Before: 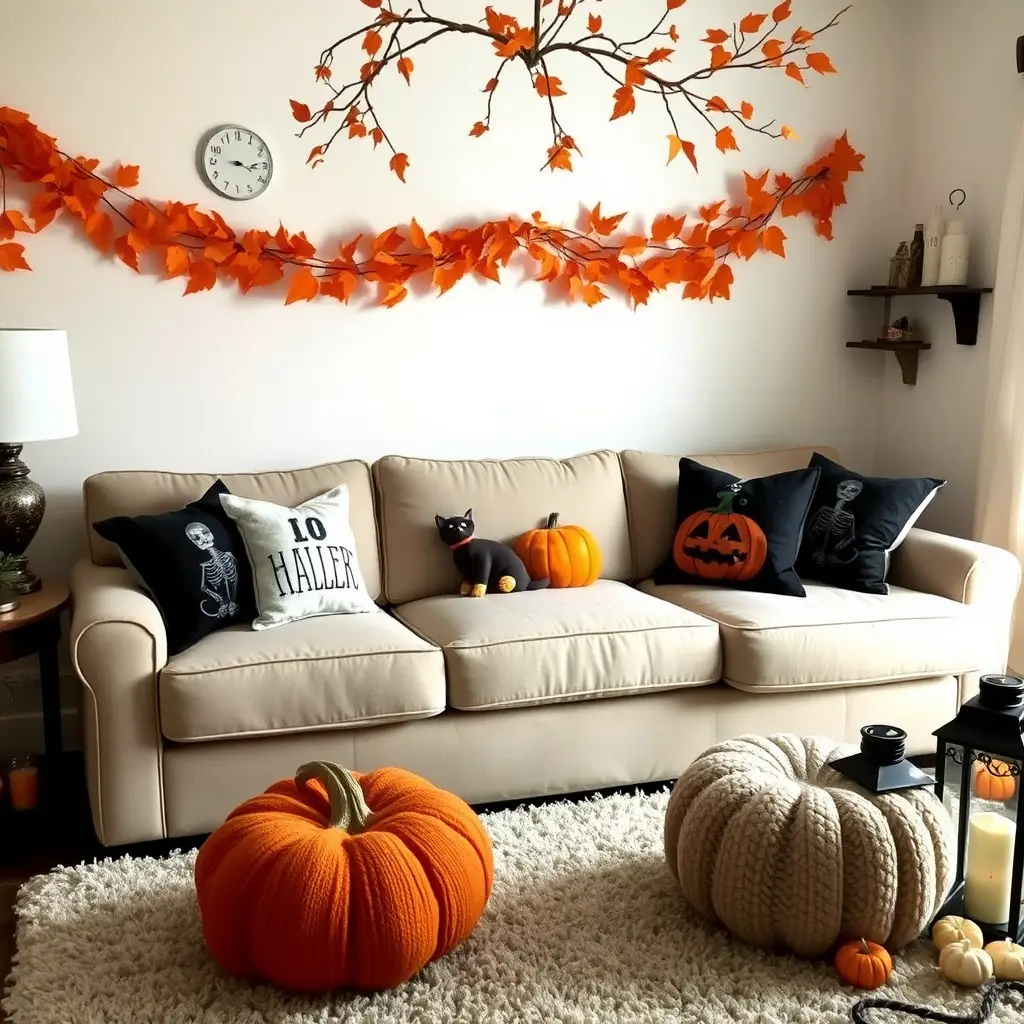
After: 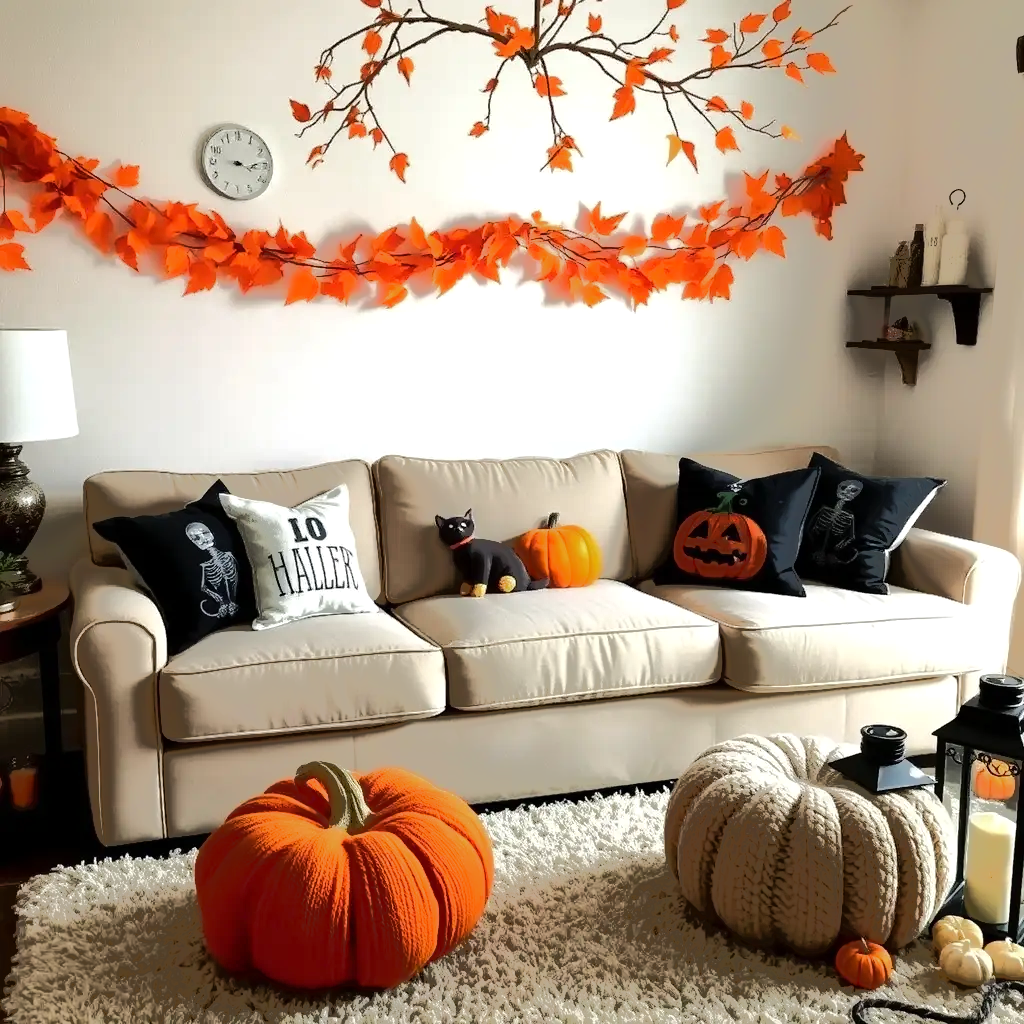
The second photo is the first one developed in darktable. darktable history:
tone equalizer: -7 EV -0.596 EV, -6 EV 0.986 EV, -5 EV -0.441 EV, -4 EV 0.406 EV, -3 EV 0.418 EV, -2 EV 0.166 EV, -1 EV -0.139 EV, +0 EV -0.362 EV, edges refinement/feathering 500, mask exposure compensation -1.57 EV, preserve details no
